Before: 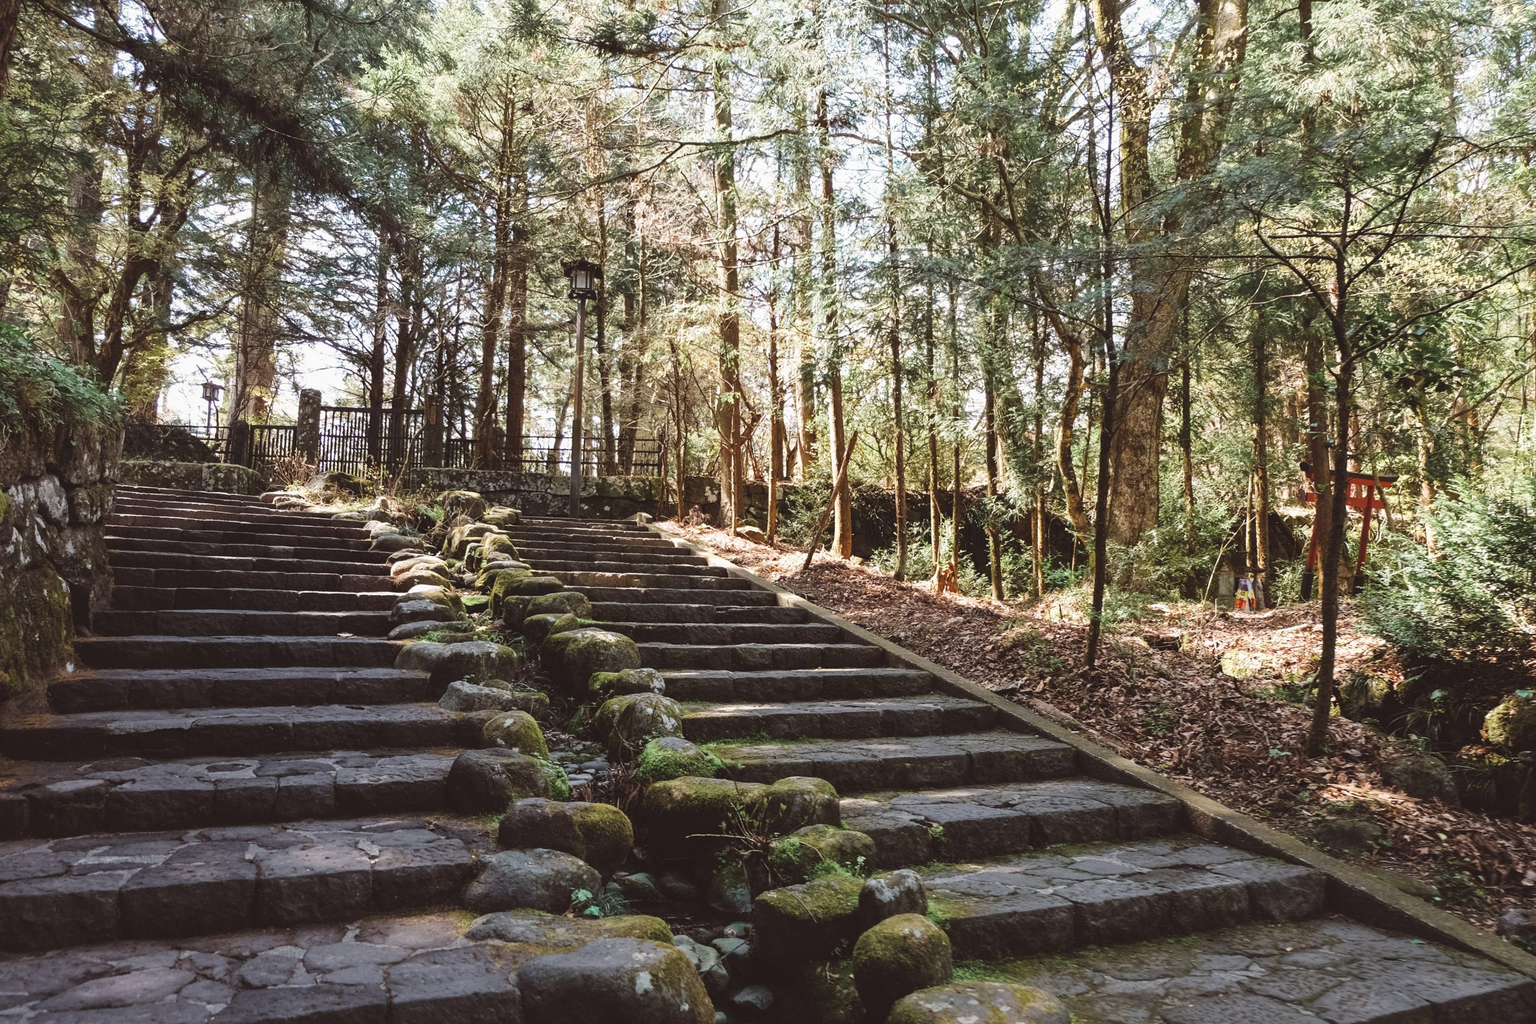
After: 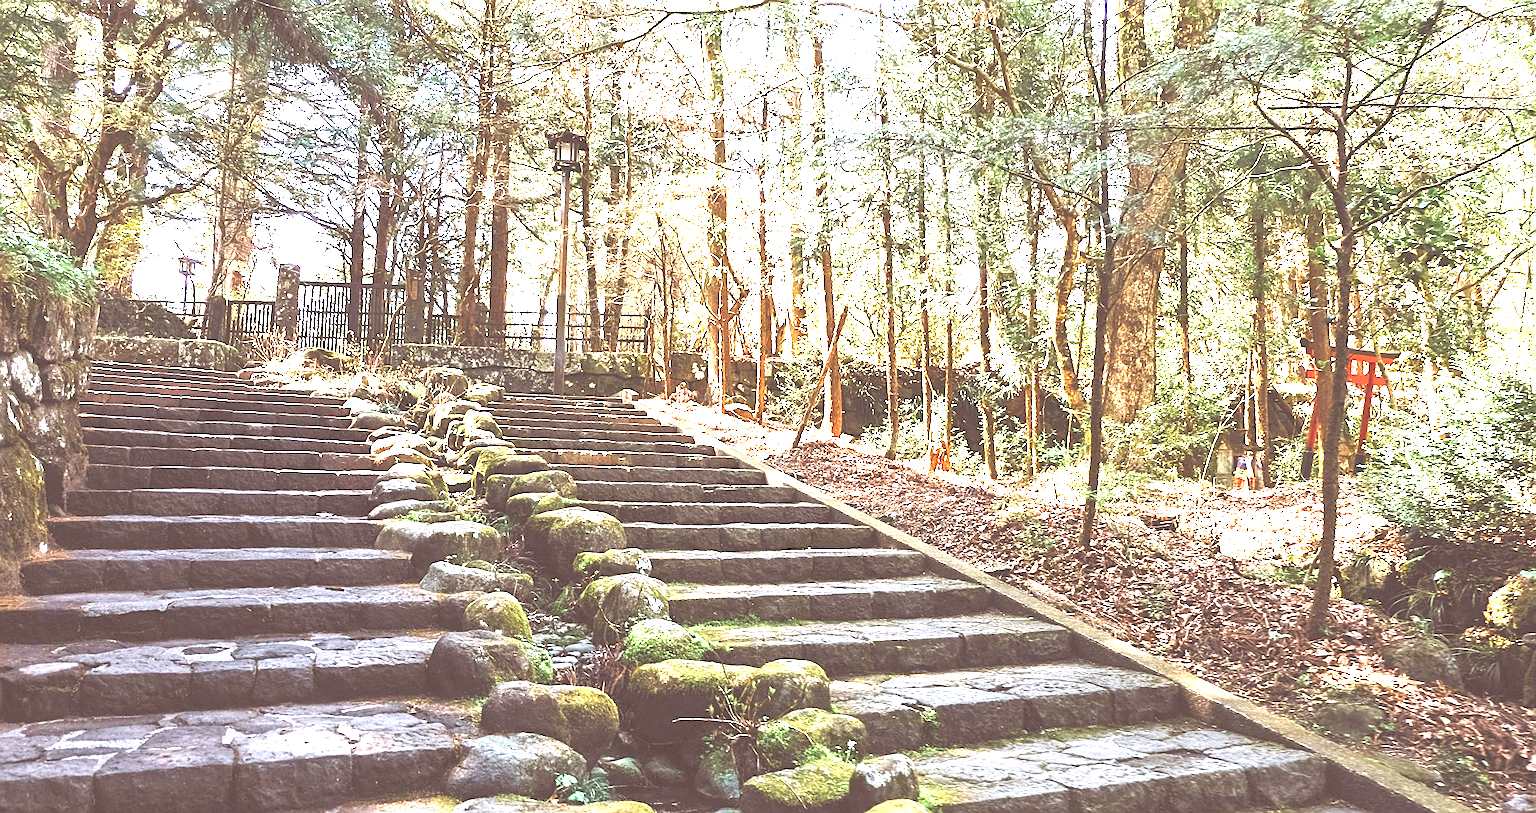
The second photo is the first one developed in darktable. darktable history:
sharpen: on, module defaults
crop and rotate: left 1.809%, top 12.863%, right 0.297%, bottom 9.331%
exposure: exposure 2.231 EV, compensate highlight preservation false
tone equalizer: -8 EV 0.029 EV, -7 EV -0.037 EV, -6 EV 0.034 EV, -5 EV 0.027 EV, -4 EV 0.258 EV, -3 EV 0.643 EV, -2 EV 0.574 EV, -1 EV 0.189 EV, +0 EV 0.03 EV
